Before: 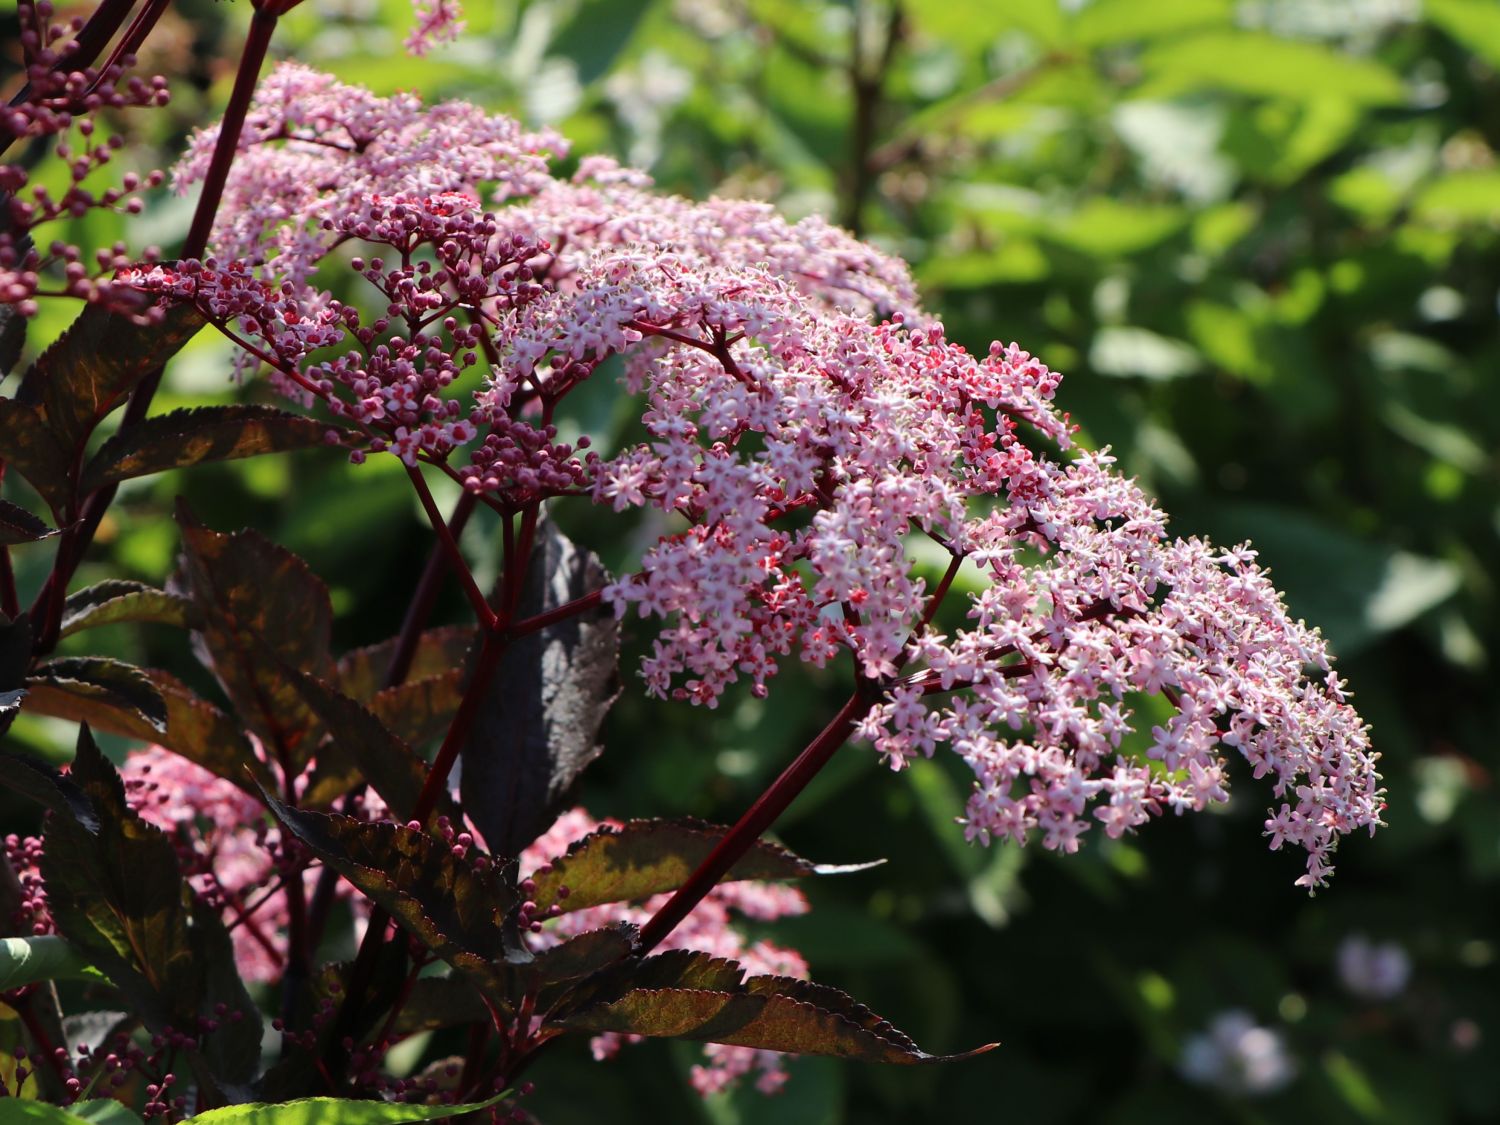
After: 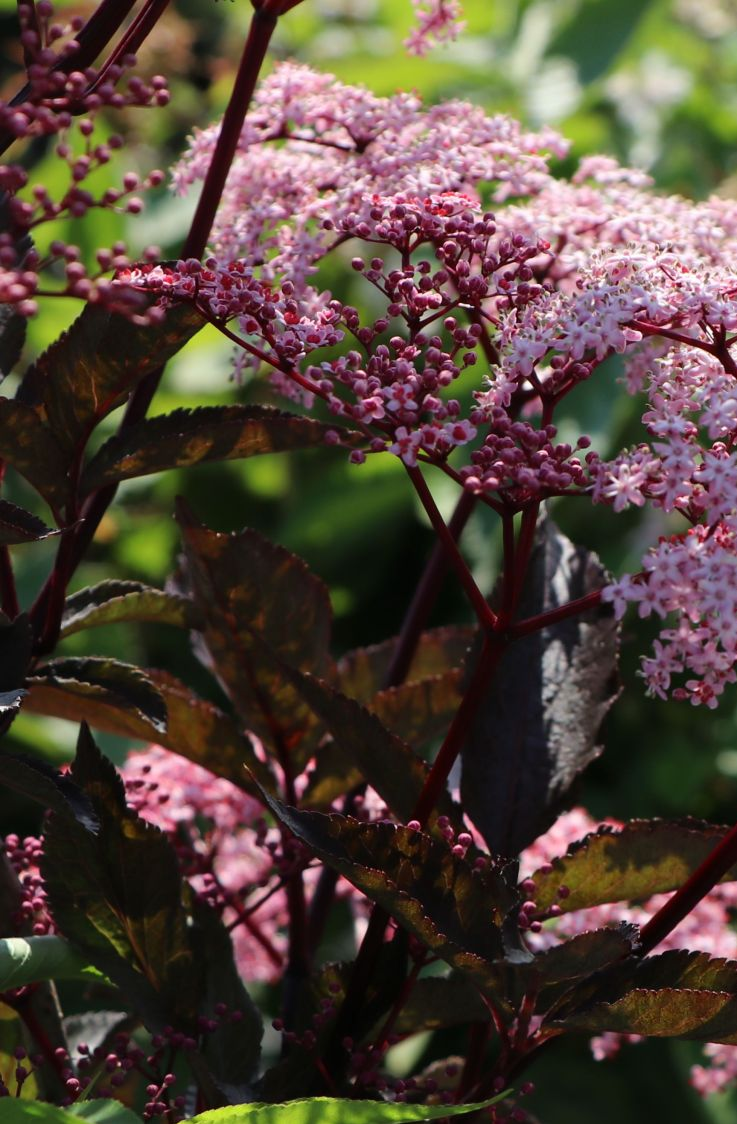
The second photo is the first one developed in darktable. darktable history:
exposure: compensate highlight preservation false
crop and rotate: left 0%, top 0%, right 50.845%
